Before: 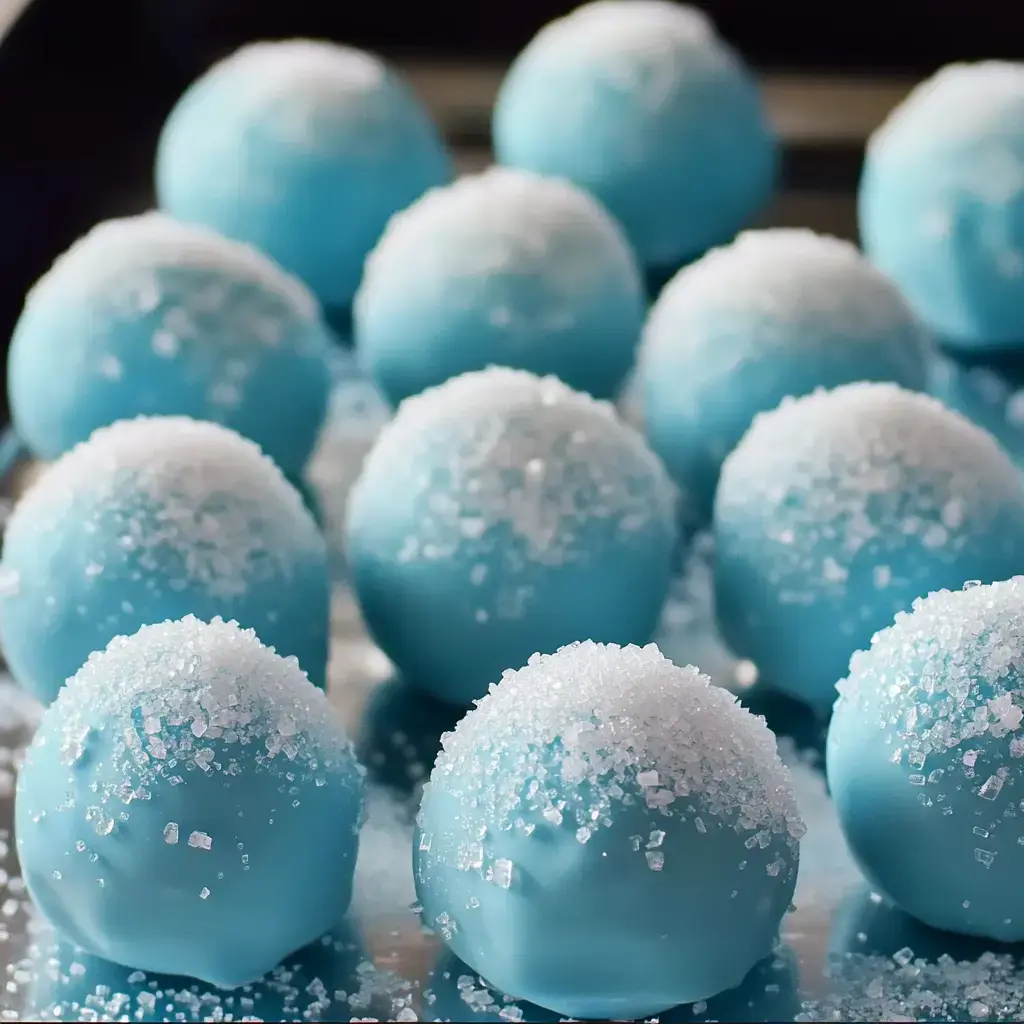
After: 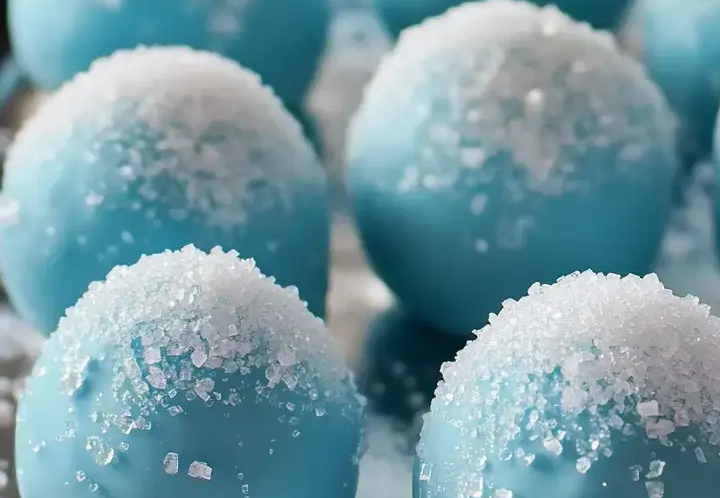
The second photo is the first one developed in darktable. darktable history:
shadows and highlights: highlights color adjustment 79.26%, soften with gaussian
crop: top 36.169%, right 28.214%, bottom 15.16%
